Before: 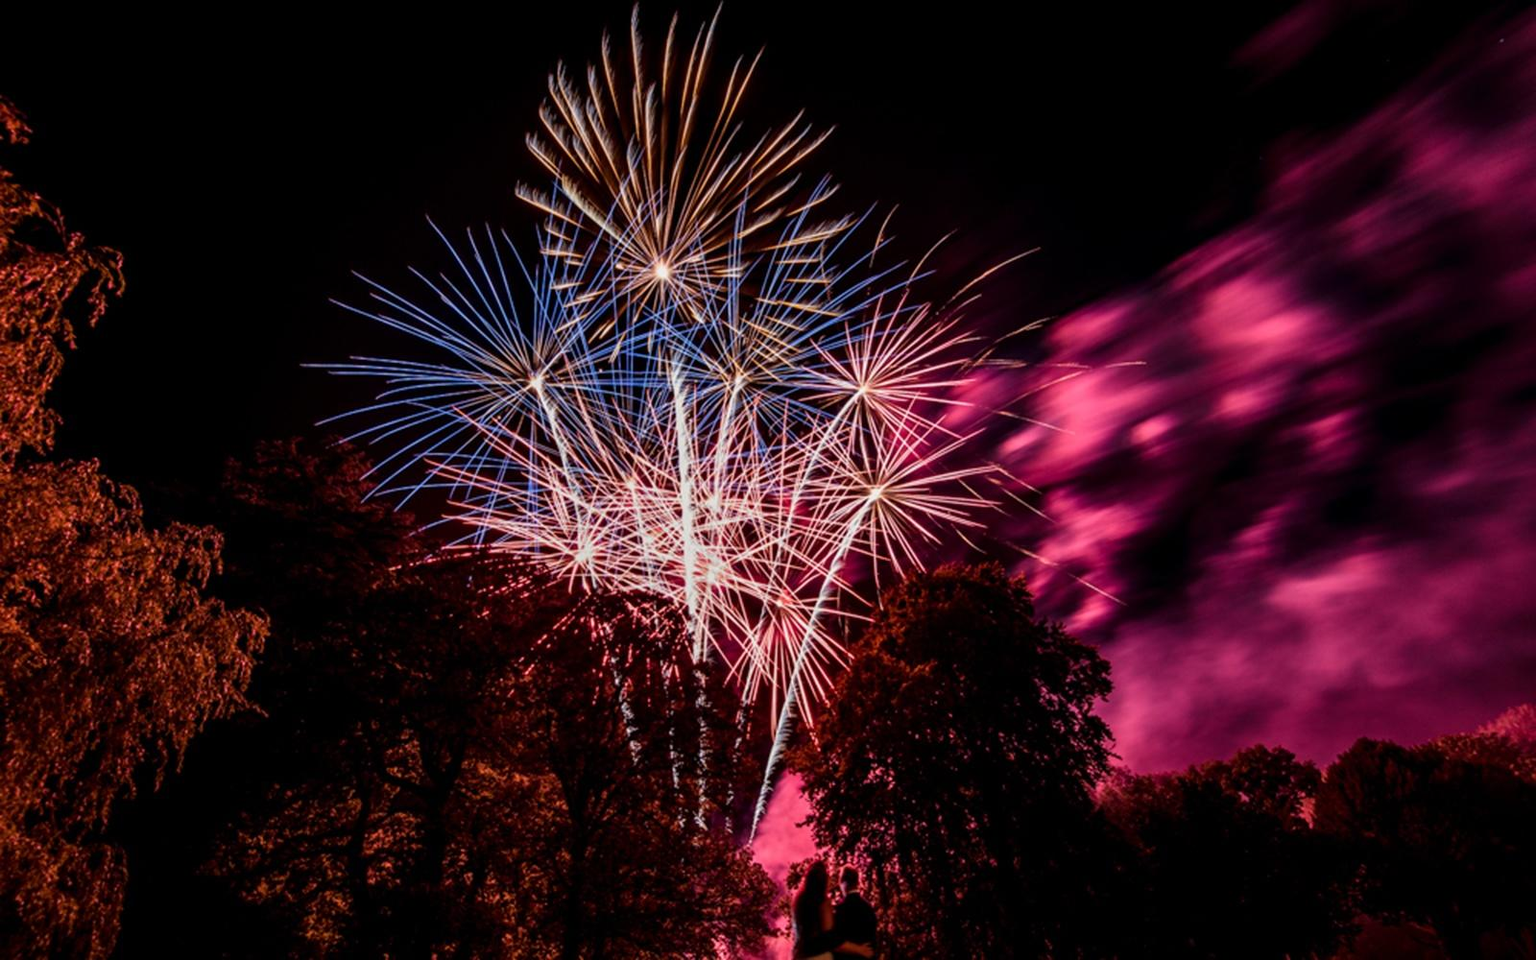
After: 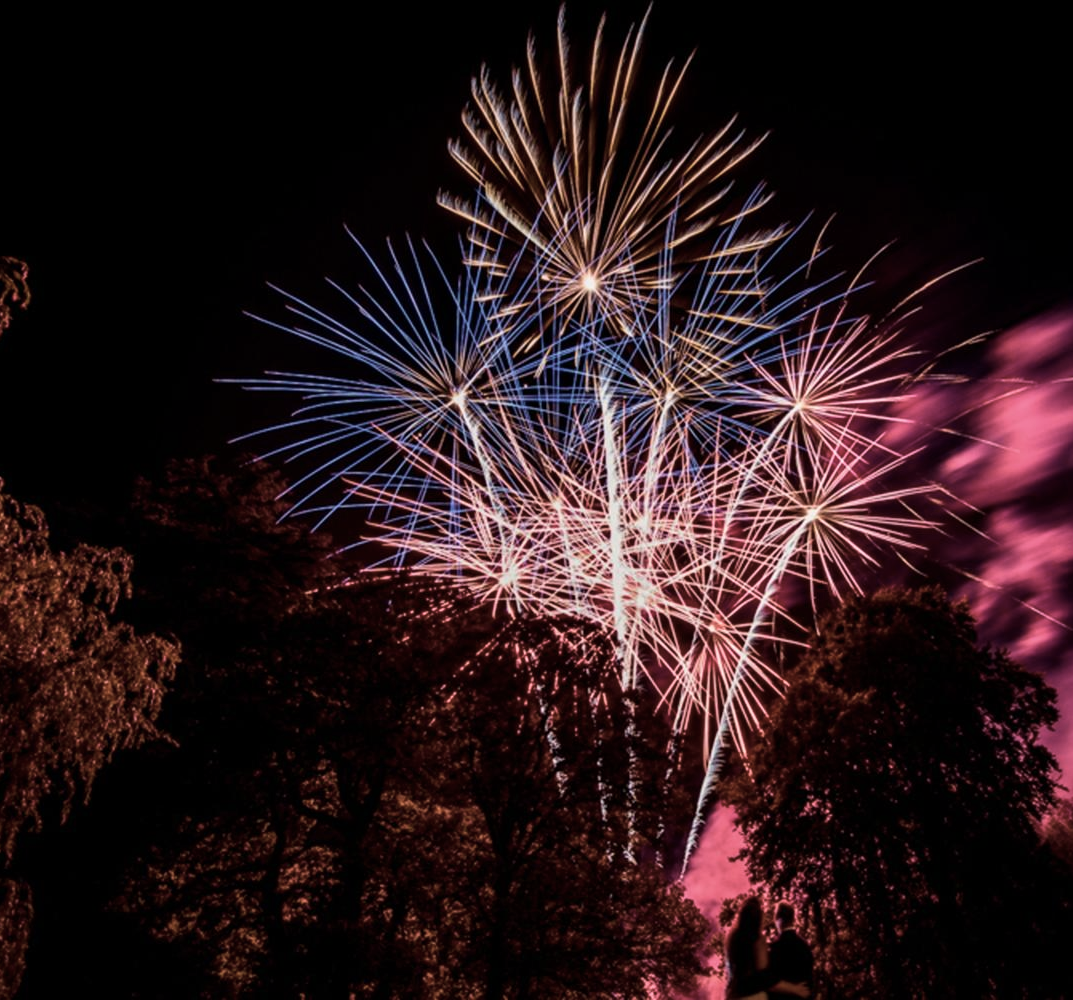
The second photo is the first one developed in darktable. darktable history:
contrast brightness saturation: contrast 0.095, saturation -0.378
crop and rotate: left 6.288%, right 26.63%
velvia: strength 44.62%
exposure: compensate exposure bias true, compensate highlight preservation false
